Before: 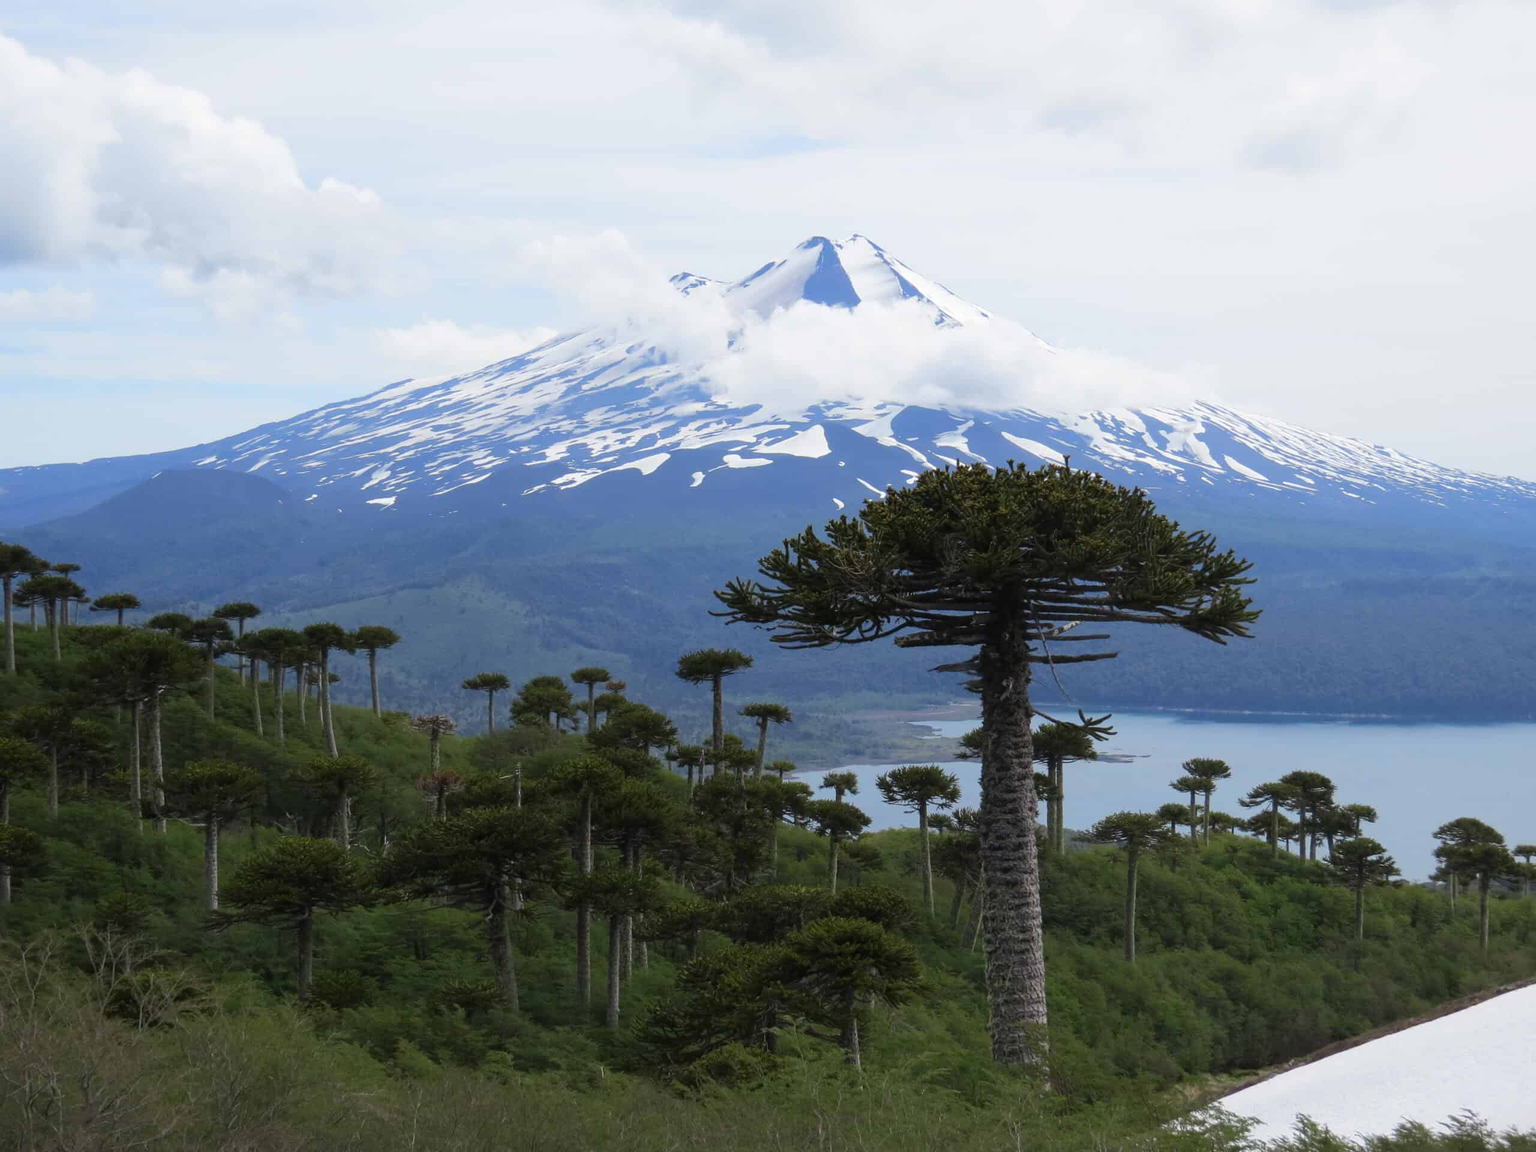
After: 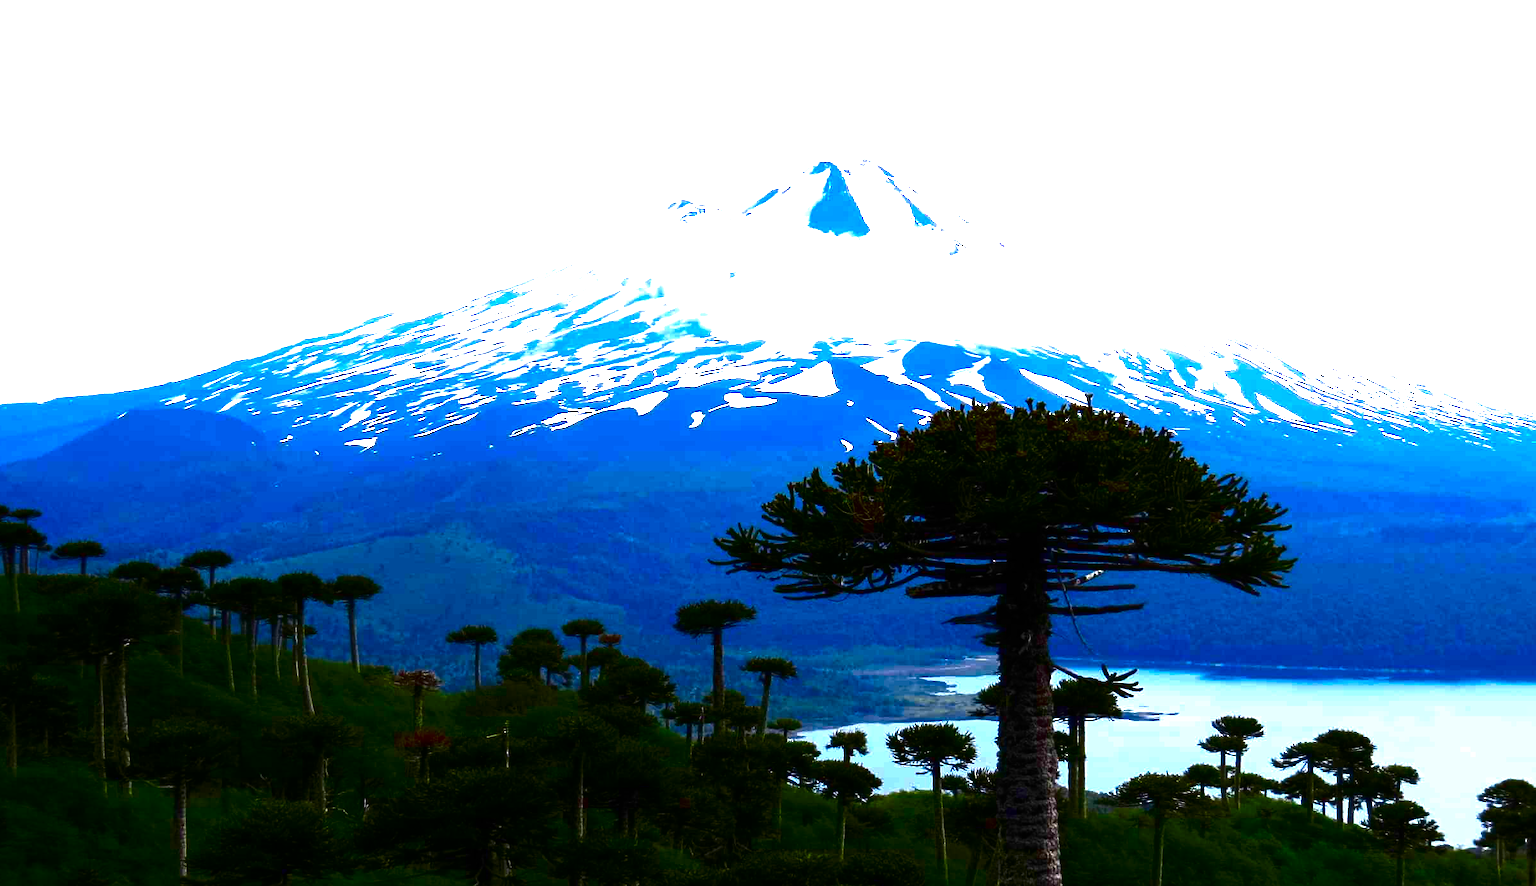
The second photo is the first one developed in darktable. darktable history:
crop: left 2.748%, top 7.349%, right 3.126%, bottom 20.215%
exposure: black level correction -0.002, exposure 1.332 EV, compensate highlight preservation false
contrast brightness saturation: brightness -0.999, saturation 0.987
